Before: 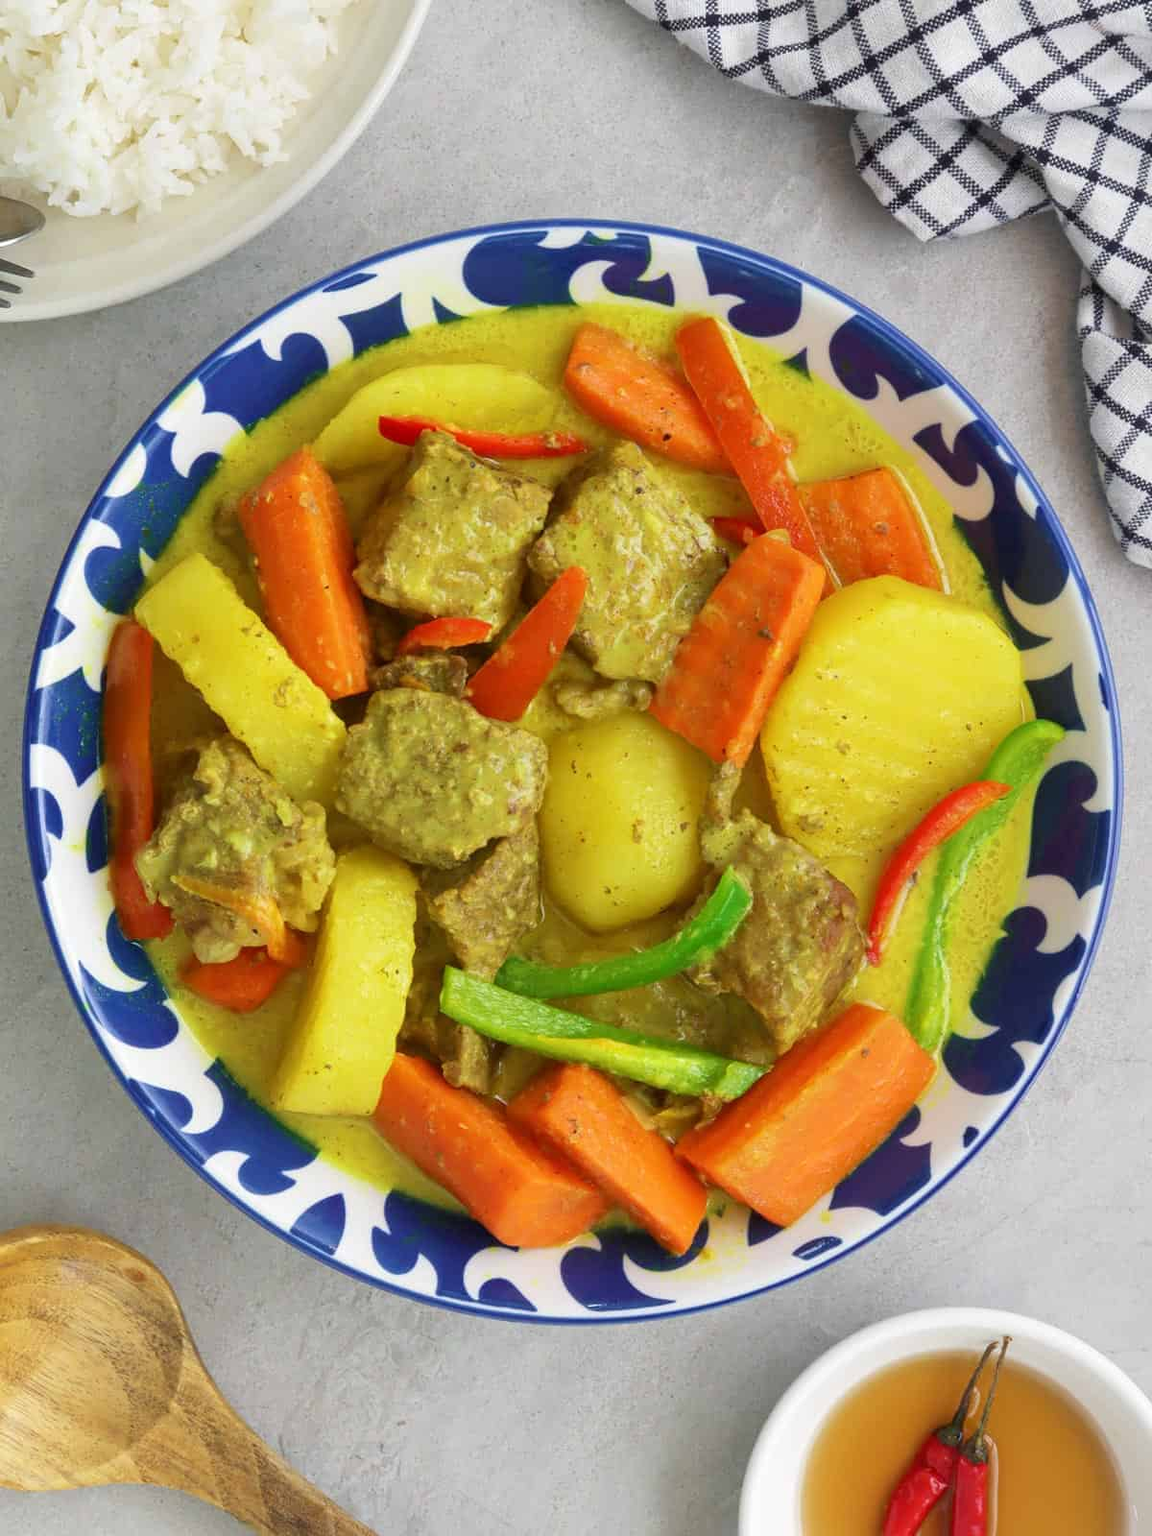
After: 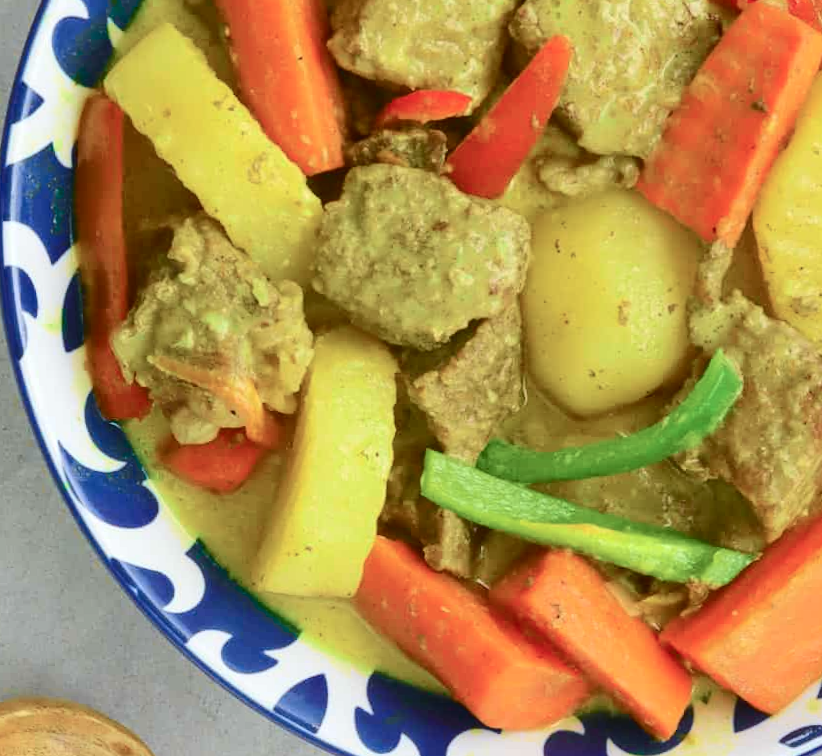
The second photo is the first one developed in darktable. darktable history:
crop: top 36.498%, right 27.964%, bottom 14.995%
rotate and perspective: rotation 0.074°, lens shift (vertical) 0.096, lens shift (horizontal) -0.041, crop left 0.043, crop right 0.952, crop top 0.024, crop bottom 0.979
tone curve: curves: ch0 [(0, 0.046) (0.037, 0.056) (0.176, 0.162) (0.33, 0.331) (0.432, 0.475) (0.601, 0.665) (0.843, 0.876) (1, 1)]; ch1 [(0, 0) (0.339, 0.349) (0.445, 0.42) (0.476, 0.47) (0.497, 0.492) (0.523, 0.514) (0.557, 0.558) (0.632, 0.615) (0.728, 0.746) (1, 1)]; ch2 [(0, 0) (0.327, 0.324) (0.417, 0.44) (0.46, 0.453) (0.502, 0.495) (0.526, 0.52) (0.54, 0.55) (0.606, 0.626) (0.745, 0.704) (1, 1)], color space Lab, independent channels, preserve colors none
